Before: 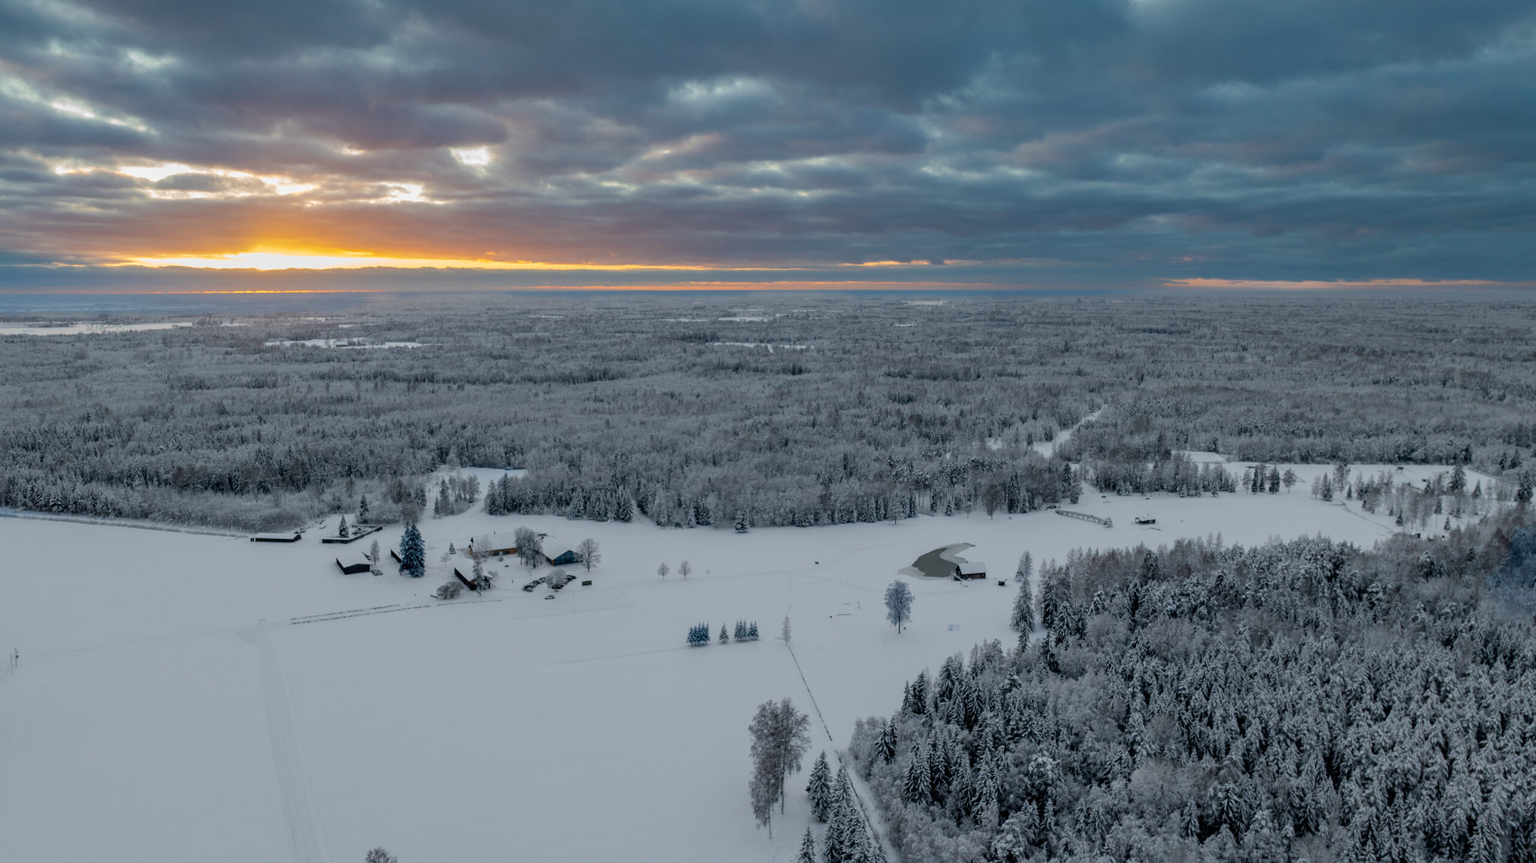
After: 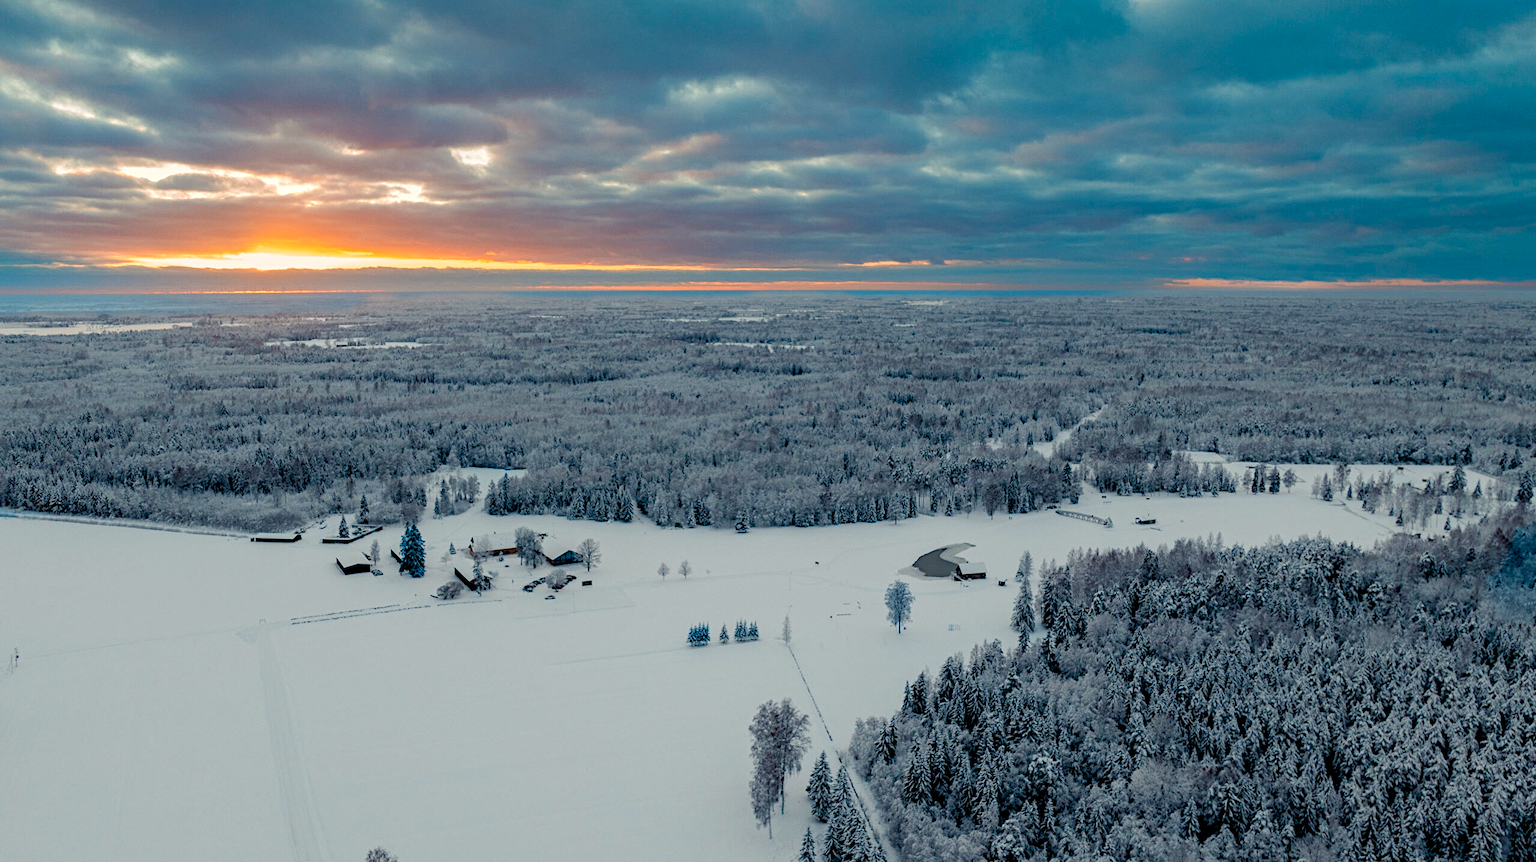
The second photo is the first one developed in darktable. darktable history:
haze removal: strength -0.05
contrast equalizer "negative clarity": octaves 7, y [[0.6 ×6], [0.55 ×6], [0 ×6], [0 ×6], [0 ×6]], mix -0.3
diffuse or sharpen "bloom 20%": radius span 32, 1st order speed 50%, 2nd order speed 50%, 3rd order speed 50%, 4th order speed 50% | blend: blend mode normal, opacity 20%; mask: uniform (no mask)
diffuse or sharpen "_builtin_sharpen demosaicing | AA filter": edge sensitivity 1, 1st order anisotropy 100%, 2nd order anisotropy 100%, 3rd order anisotropy 100%, 4th order anisotropy 100%, 1st order speed -25%, 2nd order speed -25%, 3rd order speed -25%, 4th order speed -25%
tone equalizer "_builtin_contrast tone curve | soft": -8 EV -0.417 EV, -7 EV -0.389 EV, -6 EV -0.333 EV, -5 EV -0.222 EV, -3 EV 0.222 EV, -2 EV 0.333 EV, -1 EV 0.389 EV, +0 EV 0.417 EV, edges refinement/feathering 500, mask exposure compensation -1.57 EV, preserve details no
color balance rgb "creative | pacific": shadows lift › chroma 3%, shadows lift › hue 280.8°, power › hue 330°, highlights gain › chroma 3%, highlights gain › hue 75.6°, global offset › luminance -1%, perceptual saturation grading › global saturation 20%, perceptual saturation grading › highlights -25%, perceptual saturation grading › shadows 50%, global vibrance 20%
color equalizer "creative | pacific": saturation › orange 1.03, saturation › yellow 0.883, saturation › green 0.883, saturation › blue 1.08, saturation › magenta 1.05, hue › orange -4.88, hue › green 8.78, brightness › red 1.06, brightness › orange 1.08, brightness › yellow 0.916, brightness › green 0.916, brightness › cyan 1.04, brightness › blue 1.12, brightness › magenta 1.07
rgb primaries "creative | pacific": red hue -0.042, red purity 1.1, green hue 0.047, green purity 1.12, blue hue -0.089, blue purity 0.88
grain: coarseness 0.09 ISO, strength 10% | blend: blend mode normal, opacity 100%; mask: uniform (no mask)
